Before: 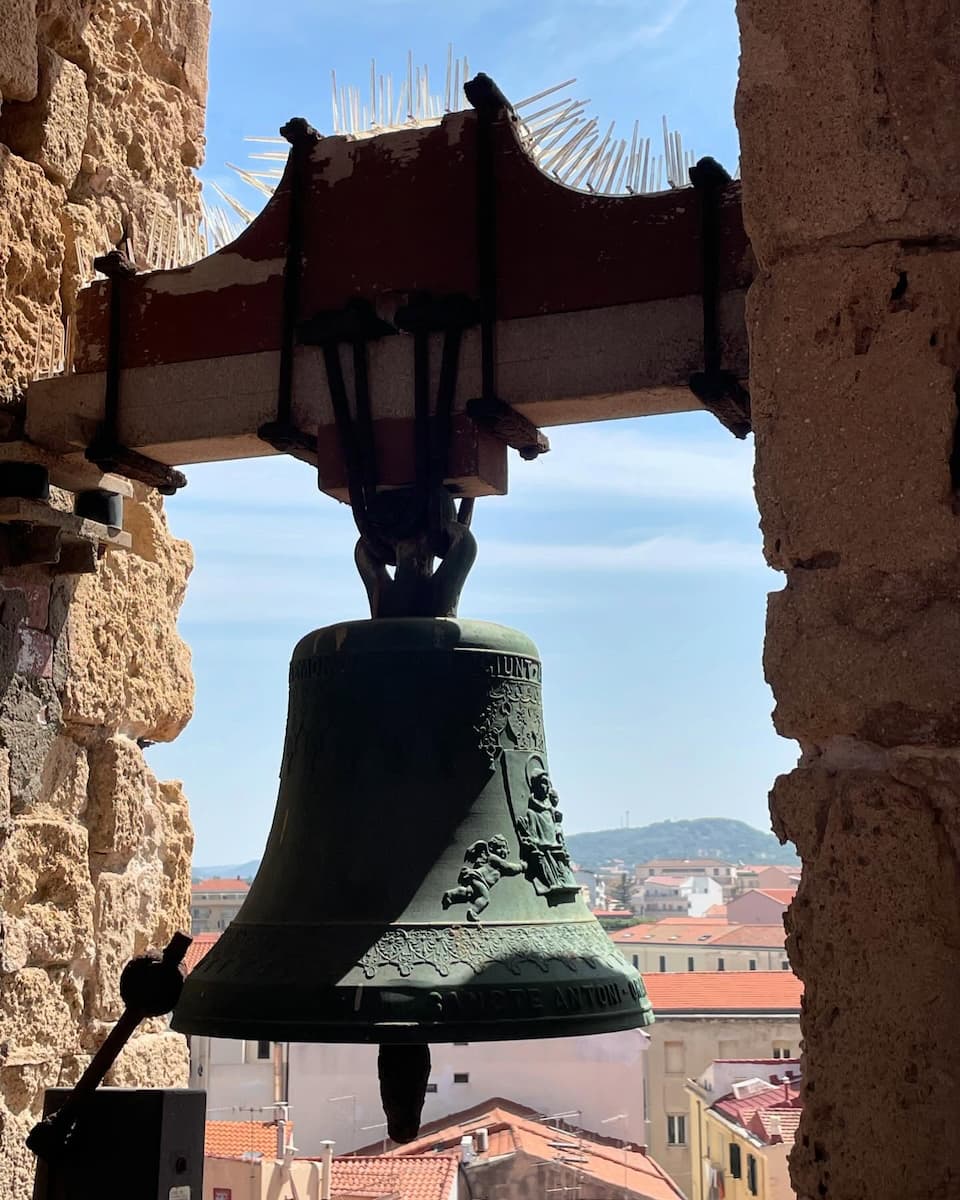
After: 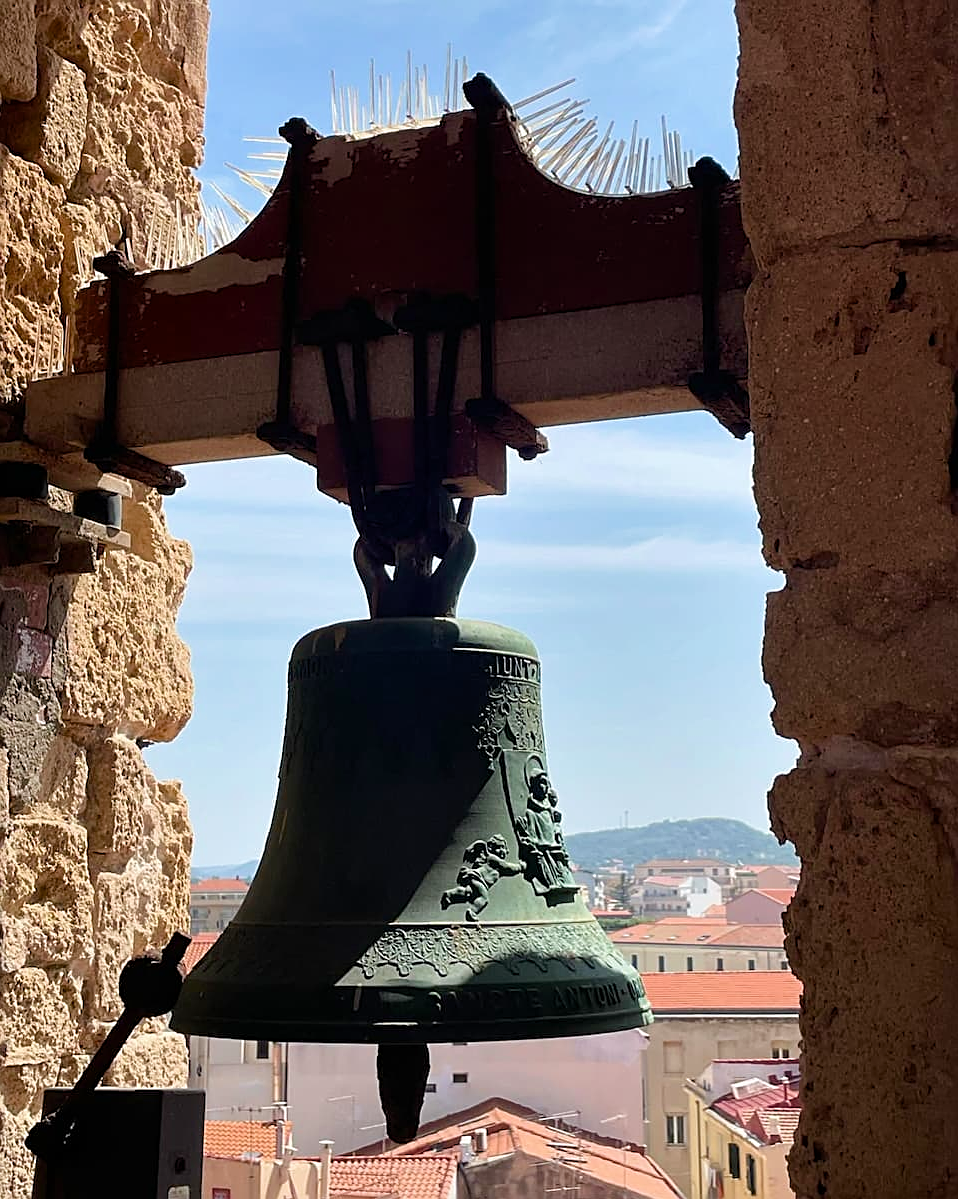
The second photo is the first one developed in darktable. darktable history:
crop and rotate: left 0.19%, bottom 0.005%
velvia: strength 15.54%
color balance rgb: perceptual saturation grading › global saturation 0.968%, perceptual saturation grading › highlights -14.83%, perceptual saturation grading › shadows 26.132%, global vibrance 10.034%
sharpen: on, module defaults
